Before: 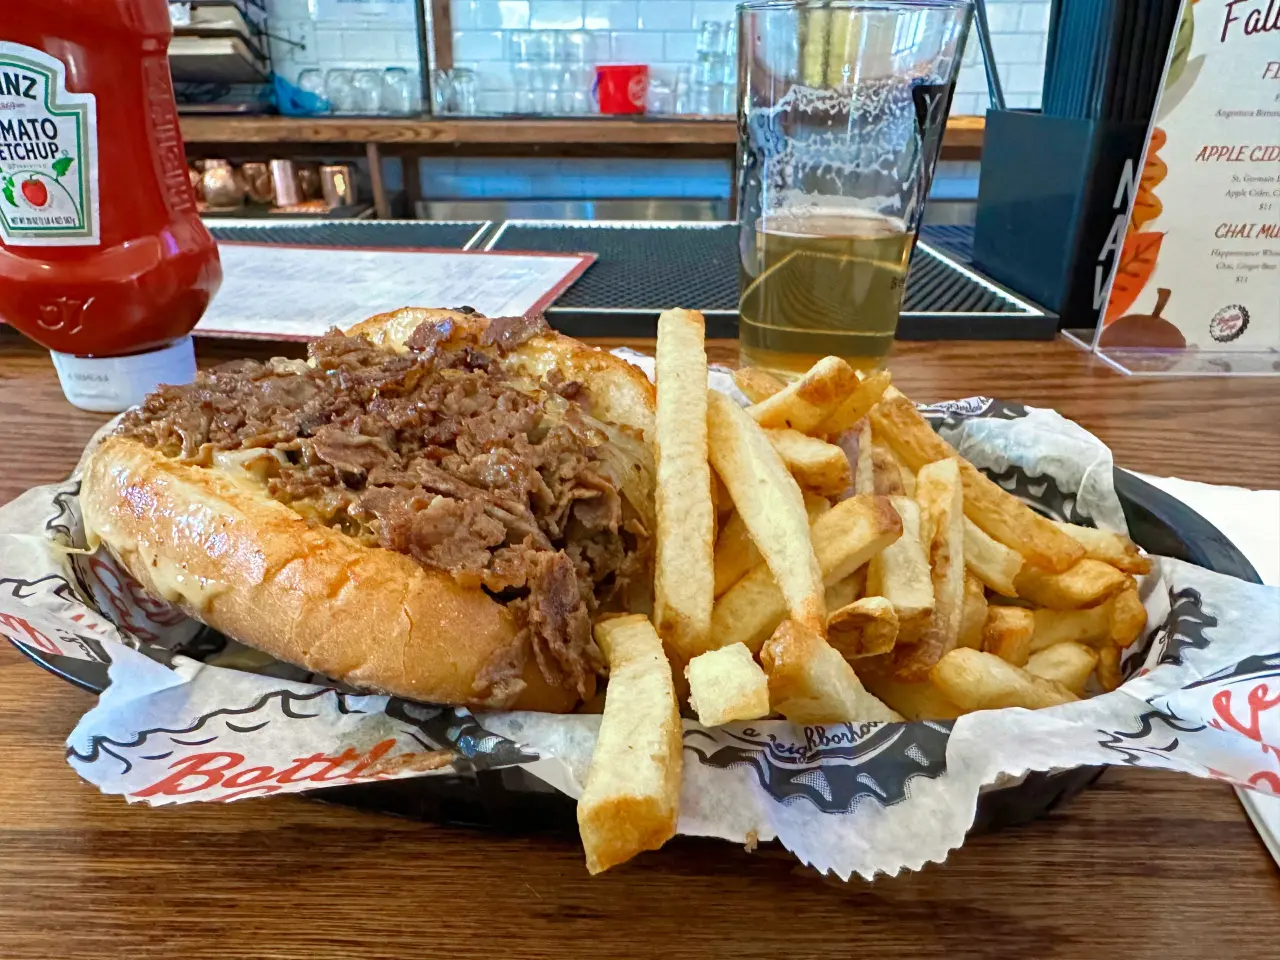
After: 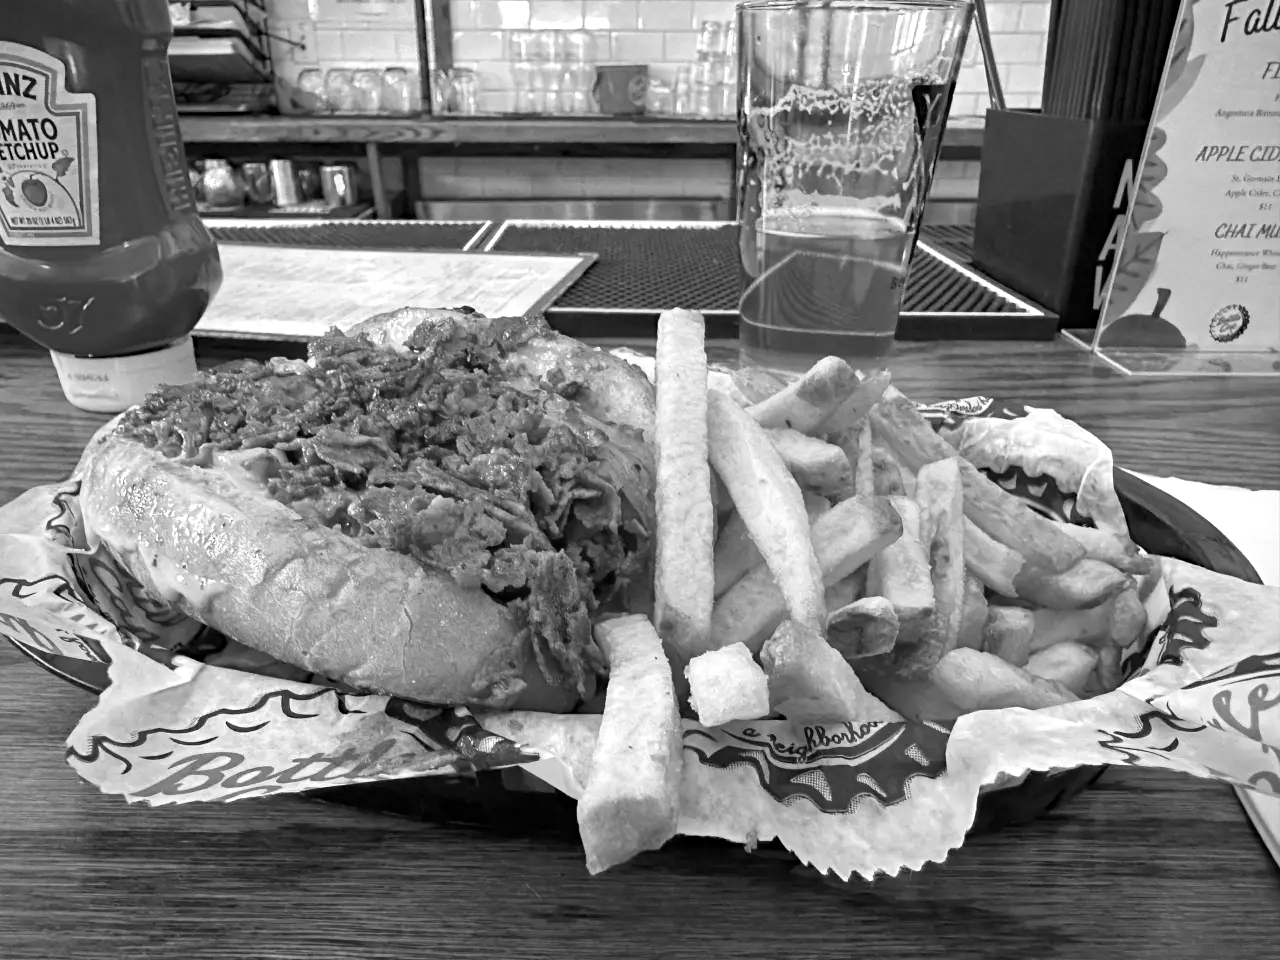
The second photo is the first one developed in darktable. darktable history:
haze removal: compatibility mode true, adaptive false
vignetting: unbound false
exposure: exposure 0.258 EV, compensate highlight preservation false
monochrome: size 1
color correction: highlights a* 0.207, highlights b* 2.7, shadows a* -0.874, shadows b* -4.78
